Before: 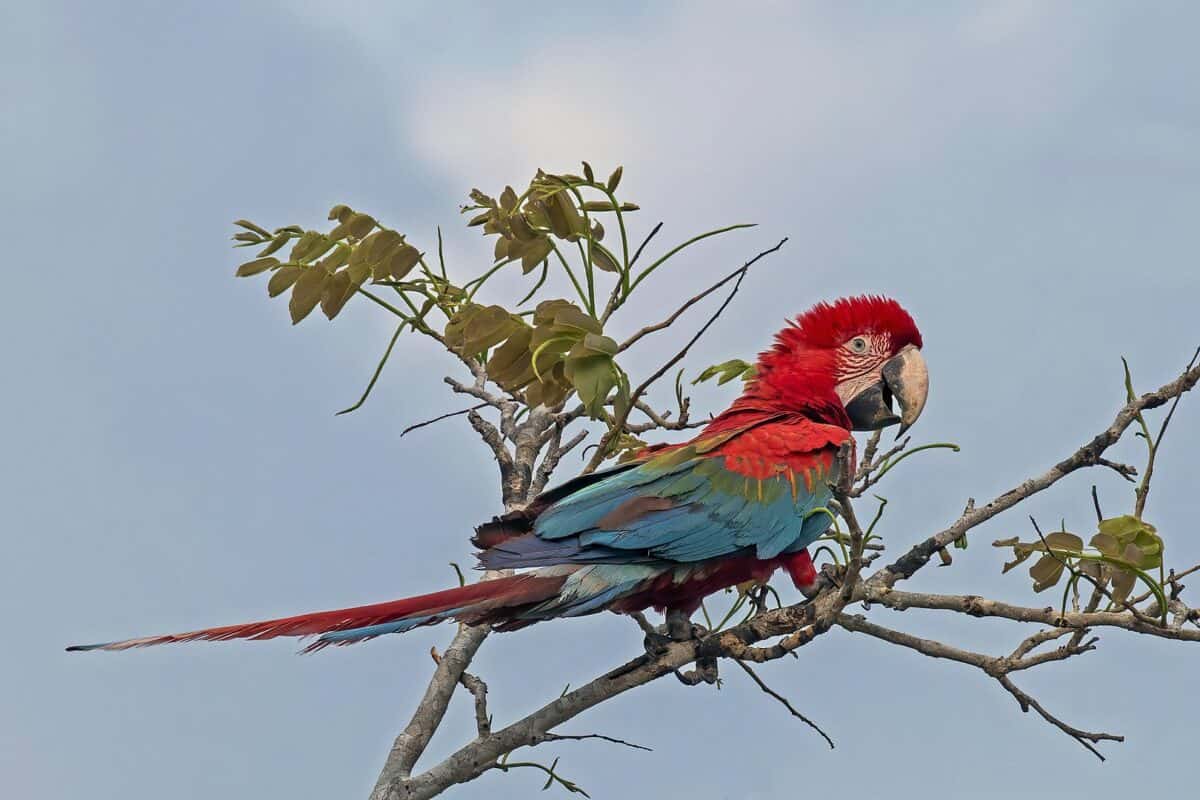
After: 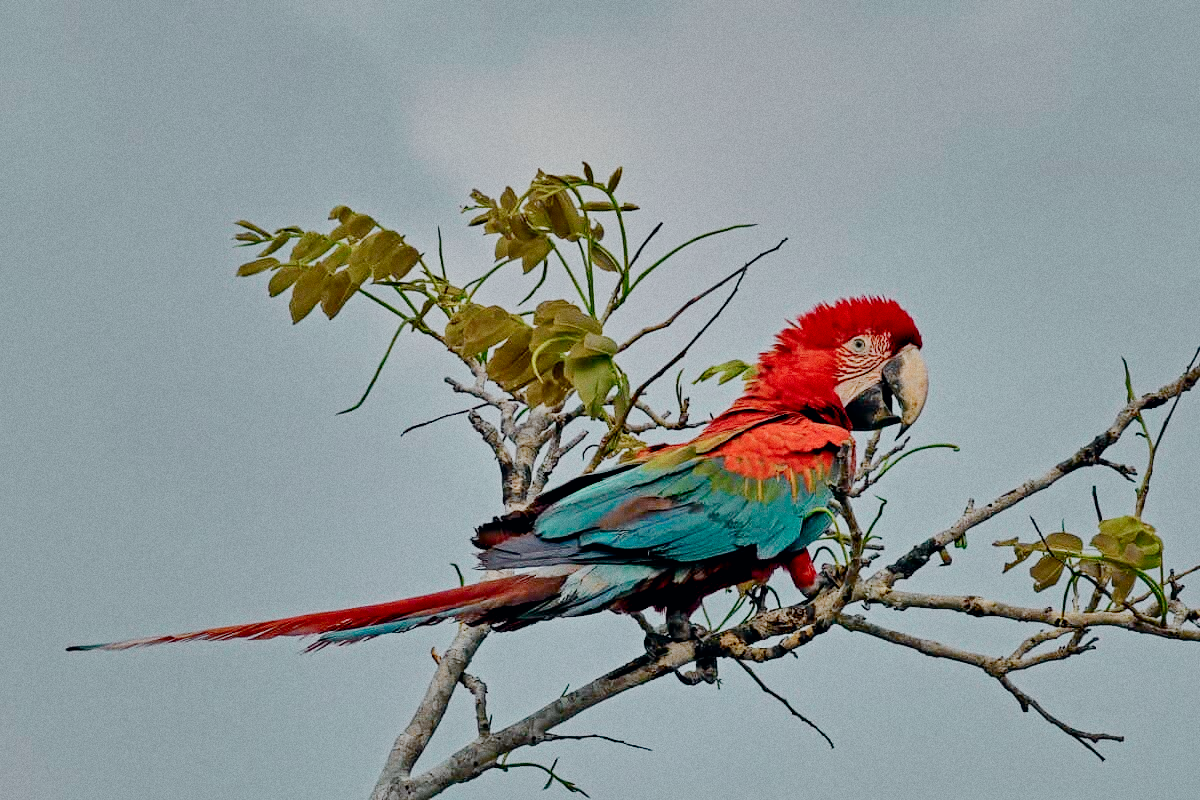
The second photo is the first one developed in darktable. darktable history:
filmic rgb: middle gray luminance 18%, black relative exposure -7.5 EV, white relative exposure 8.5 EV, threshold 6 EV, target black luminance 0%, hardness 2.23, latitude 18.37%, contrast 0.878, highlights saturation mix 5%, shadows ↔ highlights balance 10.15%, add noise in highlights 0, preserve chrominance no, color science v3 (2019), use custom middle-gray values true, iterations of high-quality reconstruction 0, contrast in highlights soft, enable highlight reconstruction true
grain: coarseness 0.09 ISO
shadows and highlights: shadows 60, highlights -60.23, soften with gaussian
tone curve: curves: ch0 [(0, 0) (0.035, 0.017) (0.131, 0.108) (0.279, 0.279) (0.476, 0.554) (0.617, 0.693) (0.704, 0.77) (0.801, 0.854) (0.895, 0.927) (1, 0.976)]; ch1 [(0, 0) (0.318, 0.278) (0.444, 0.427) (0.493, 0.488) (0.508, 0.502) (0.534, 0.526) (0.562, 0.555) (0.645, 0.648) (0.746, 0.764) (1, 1)]; ch2 [(0, 0) (0.316, 0.292) (0.381, 0.37) (0.423, 0.448) (0.476, 0.482) (0.502, 0.495) (0.522, 0.518) (0.533, 0.532) (0.593, 0.622) (0.634, 0.663) (0.7, 0.7) (0.861, 0.808) (1, 0.951)], color space Lab, independent channels, preserve colors none
